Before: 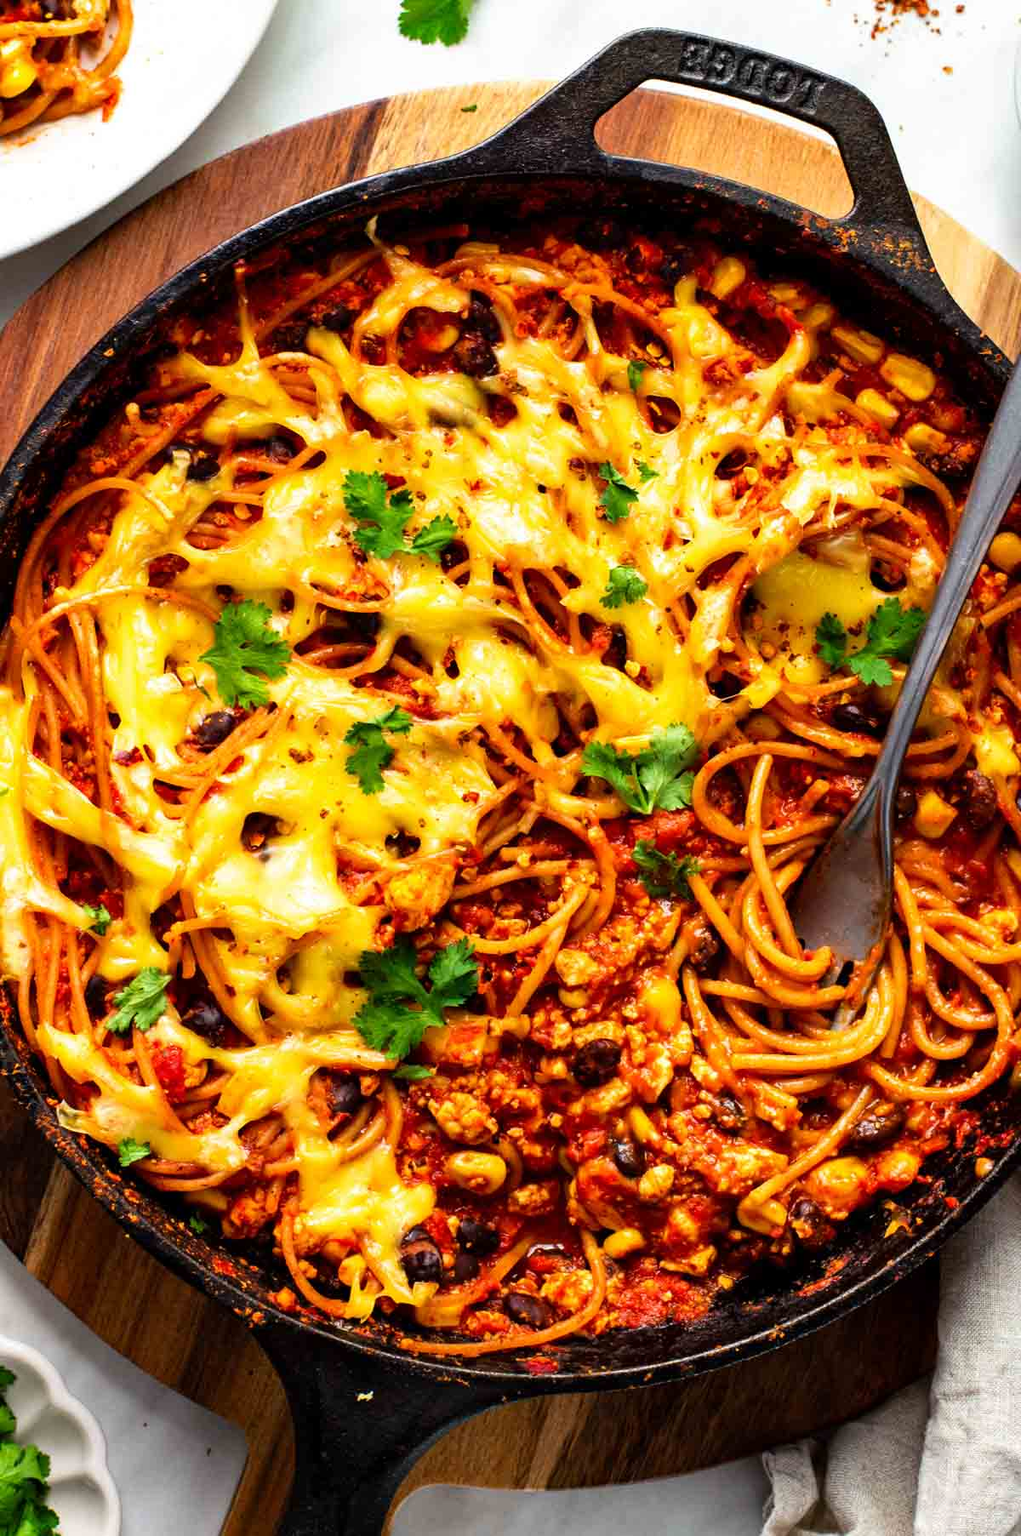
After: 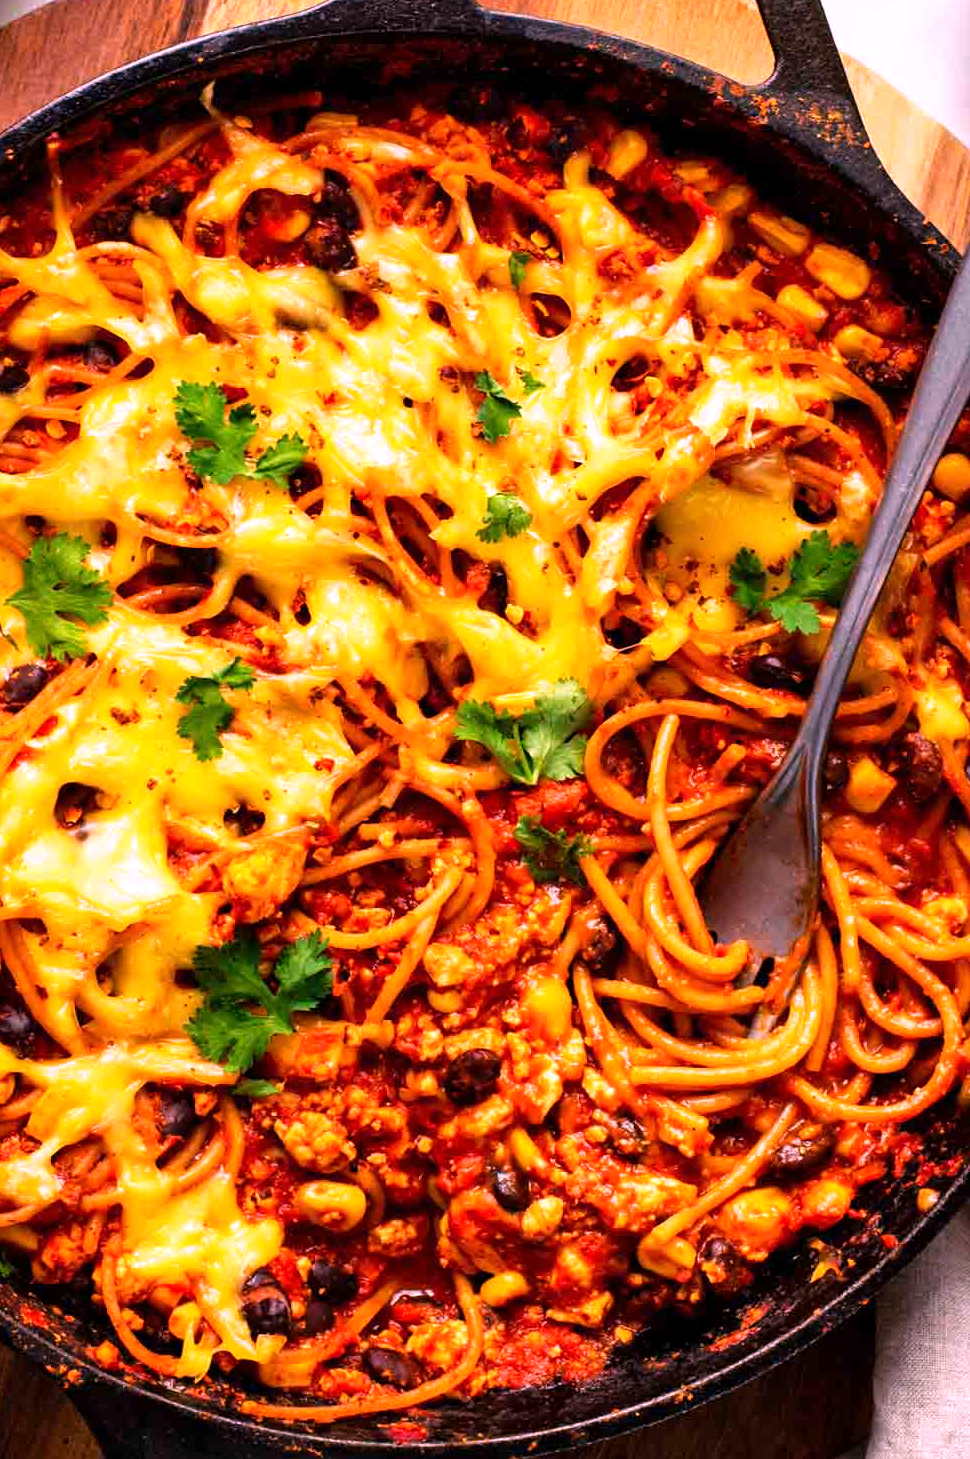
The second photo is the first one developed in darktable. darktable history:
white balance: red 1.188, blue 1.11
crop: left 19.159%, top 9.58%, bottom 9.58%
